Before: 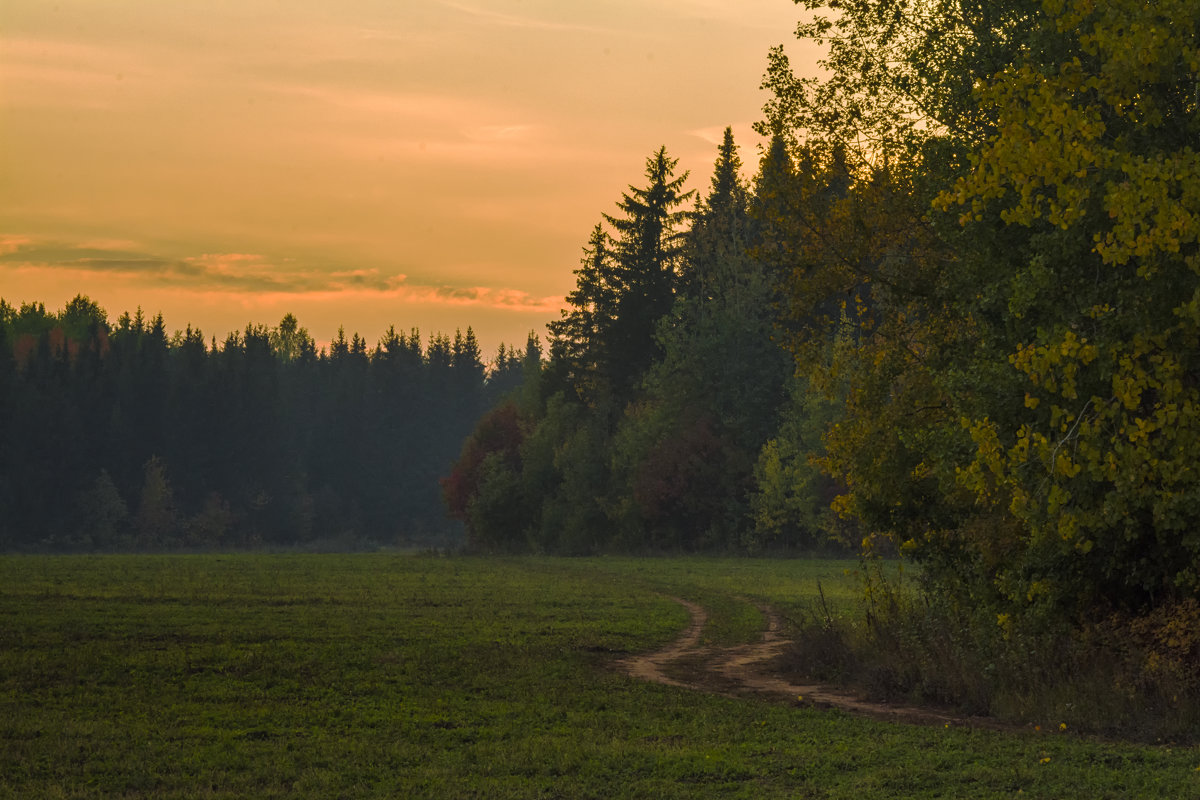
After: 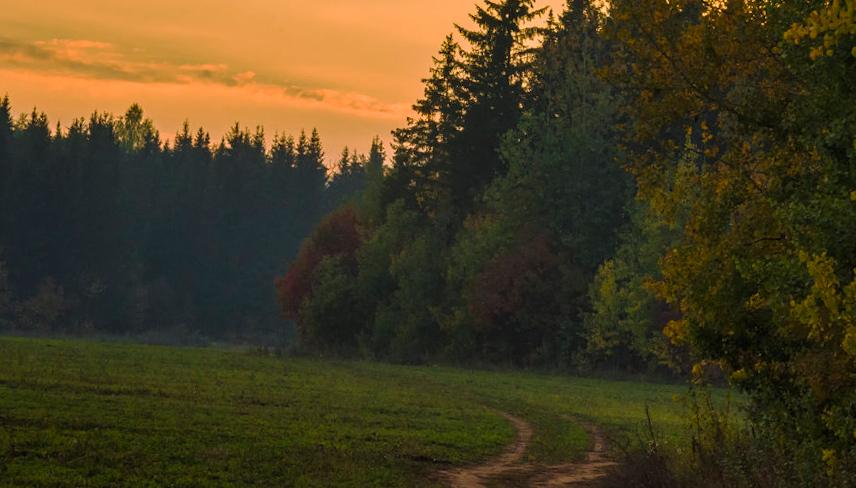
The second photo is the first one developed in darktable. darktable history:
crop and rotate: angle -3.71°, left 9.896%, top 21.276%, right 11.966%, bottom 11.88%
